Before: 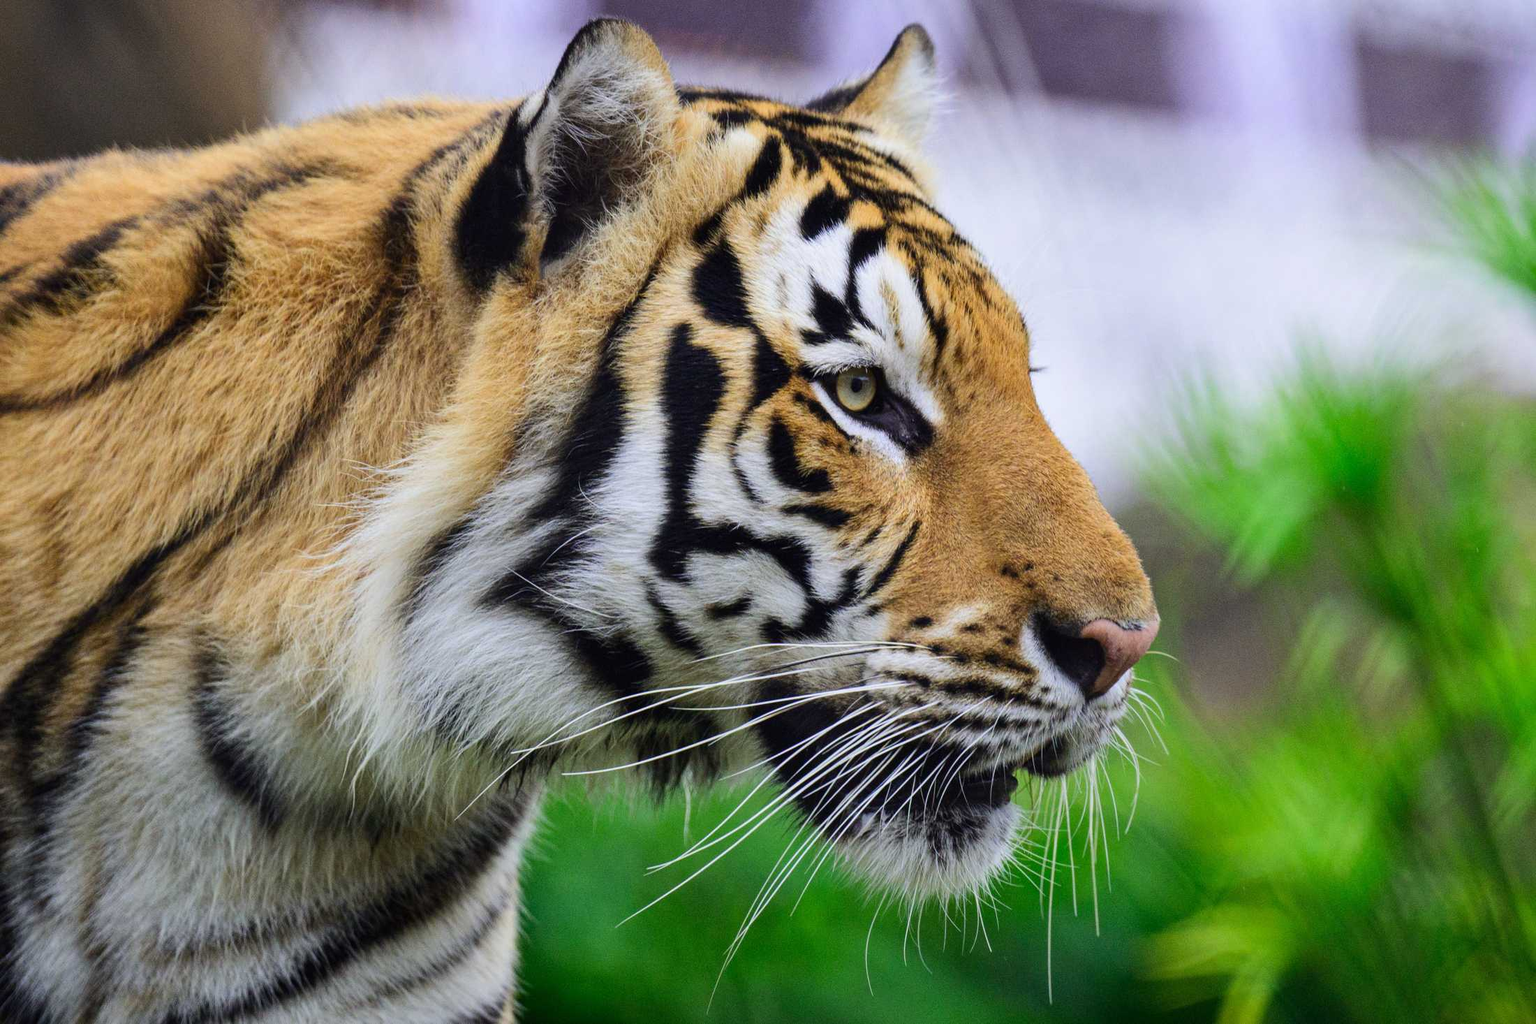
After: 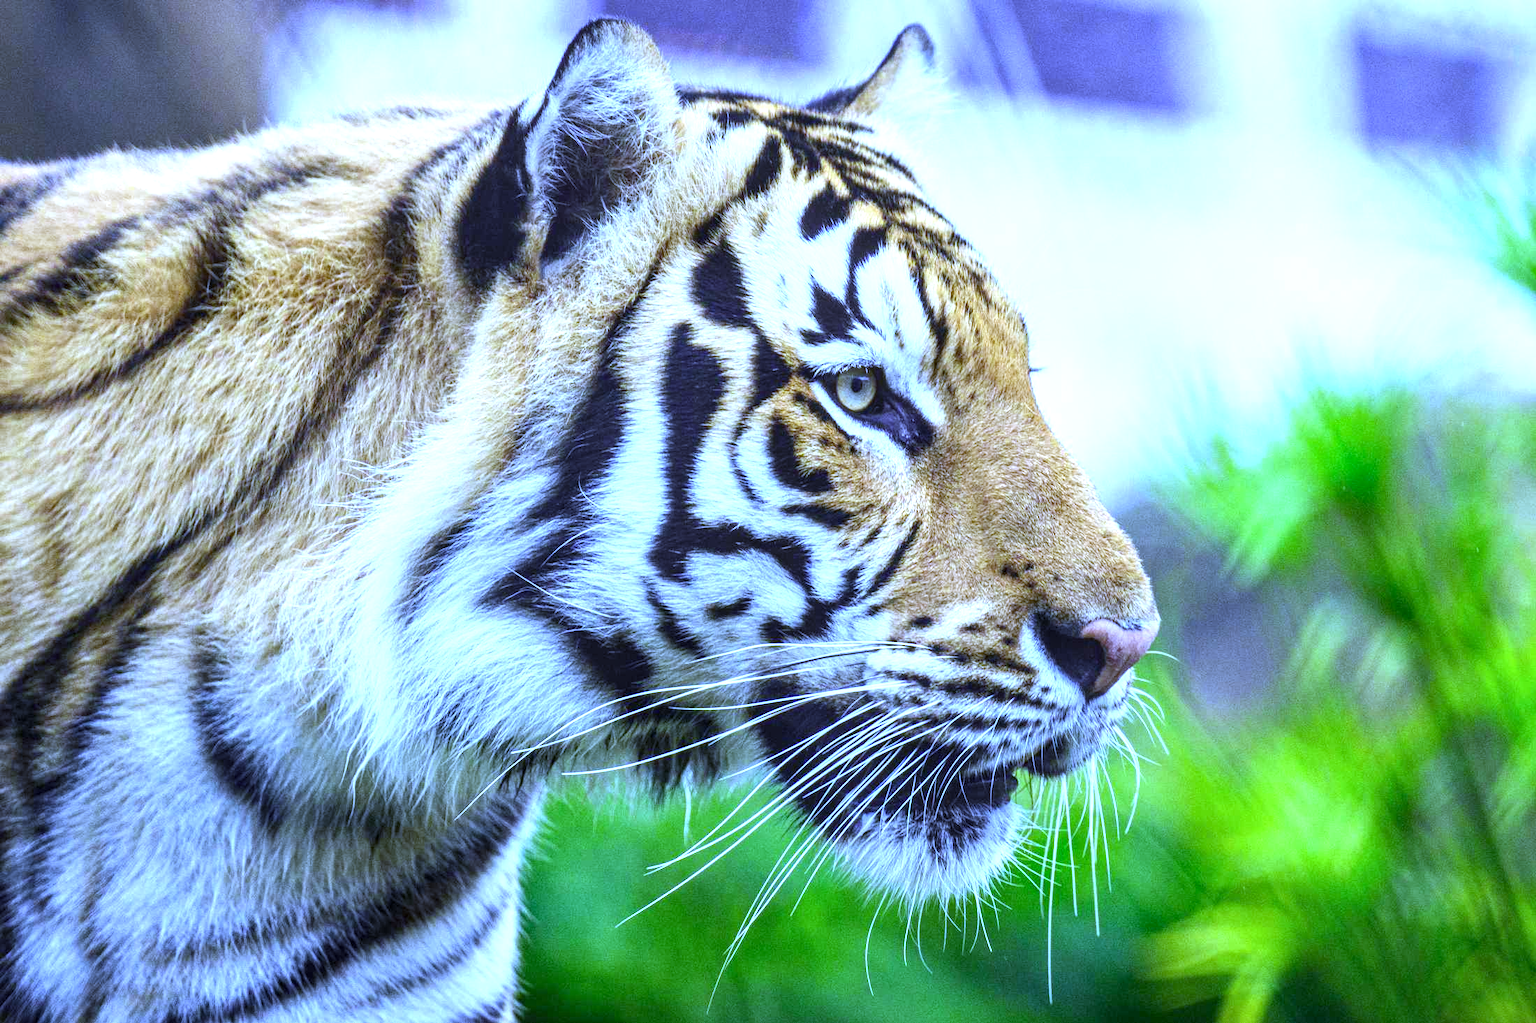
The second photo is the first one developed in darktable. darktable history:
local contrast: on, module defaults
white balance: red 0.766, blue 1.537
exposure: exposure 1.137 EV, compensate highlight preservation false
